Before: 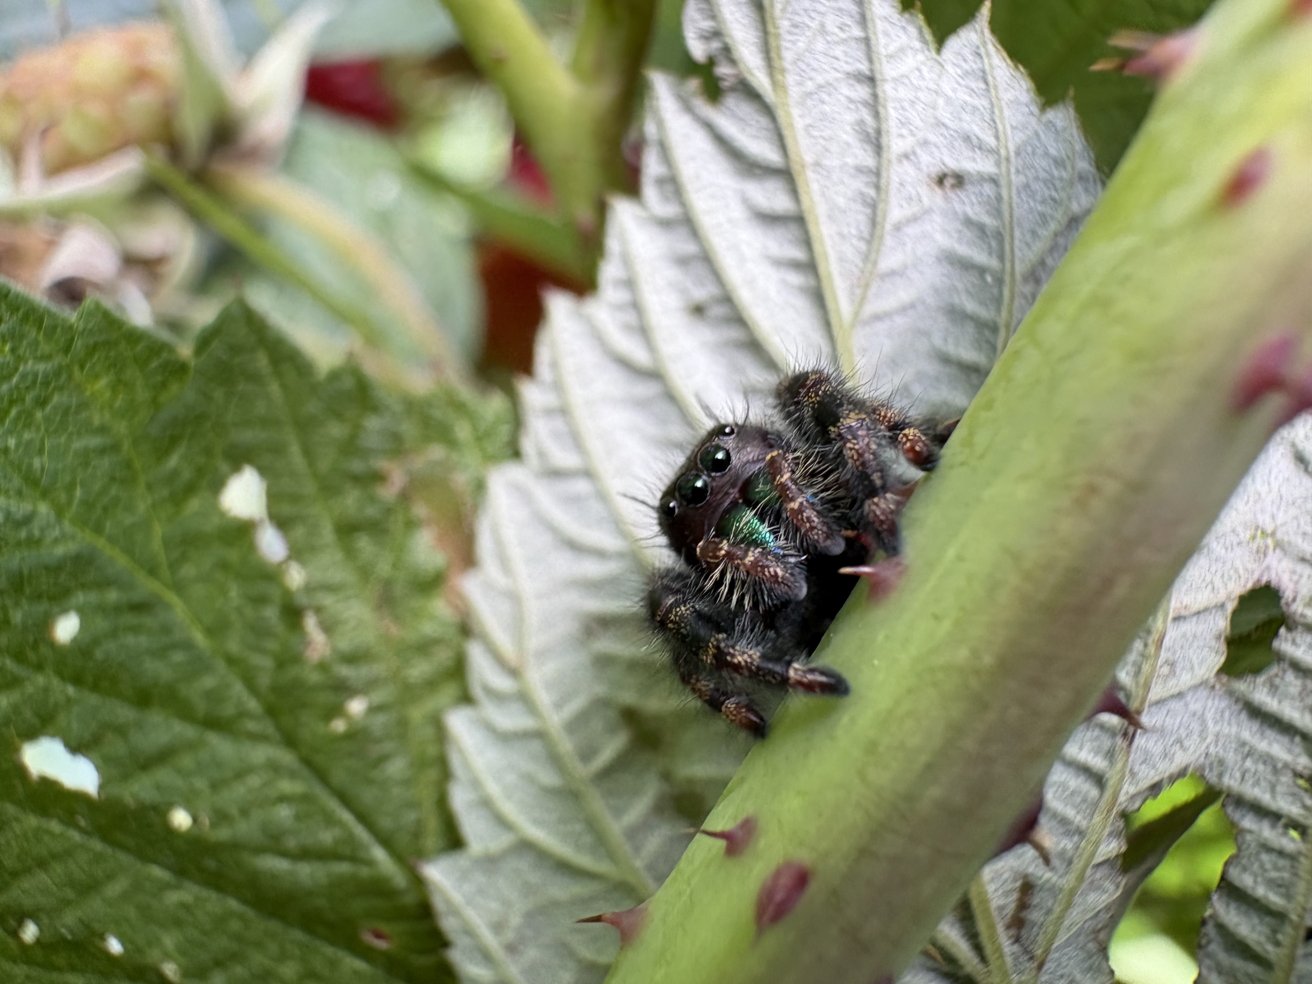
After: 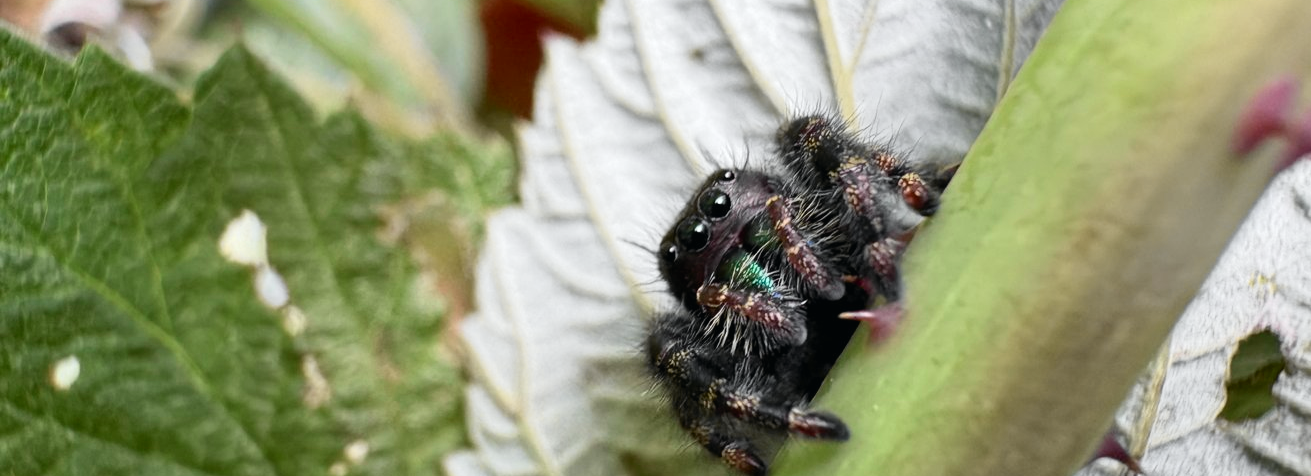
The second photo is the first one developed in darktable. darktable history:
crop and rotate: top 26.056%, bottom 25.543%
tone curve: curves: ch0 [(0, 0.009) (0.037, 0.035) (0.131, 0.126) (0.275, 0.28) (0.476, 0.514) (0.617, 0.667) (0.704, 0.759) (0.813, 0.863) (0.911, 0.931) (0.997, 1)]; ch1 [(0, 0) (0.318, 0.271) (0.444, 0.438) (0.493, 0.496) (0.508, 0.5) (0.534, 0.535) (0.57, 0.582) (0.65, 0.664) (0.746, 0.764) (1, 1)]; ch2 [(0, 0) (0.246, 0.24) (0.36, 0.381) (0.415, 0.434) (0.476, 0.492) (0.502, 0.499) (0.522, 0.518) (0.533, 0.534) (0.586, 0.598) (0.634, 0.643) (0.706, 0.717) (0.853, 0.83) (1, 0.951)], color space Lab, independent channels, preserve colors none
